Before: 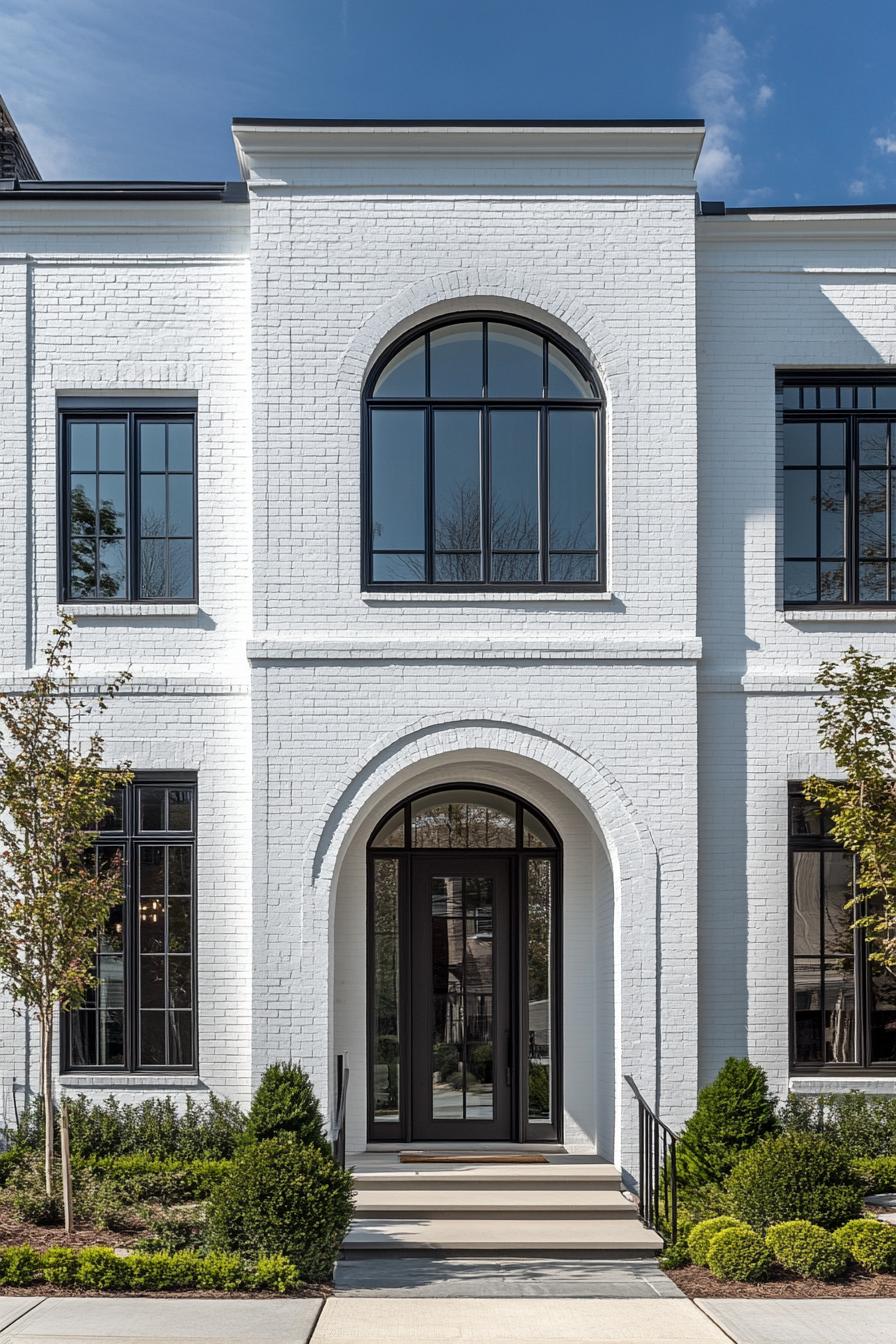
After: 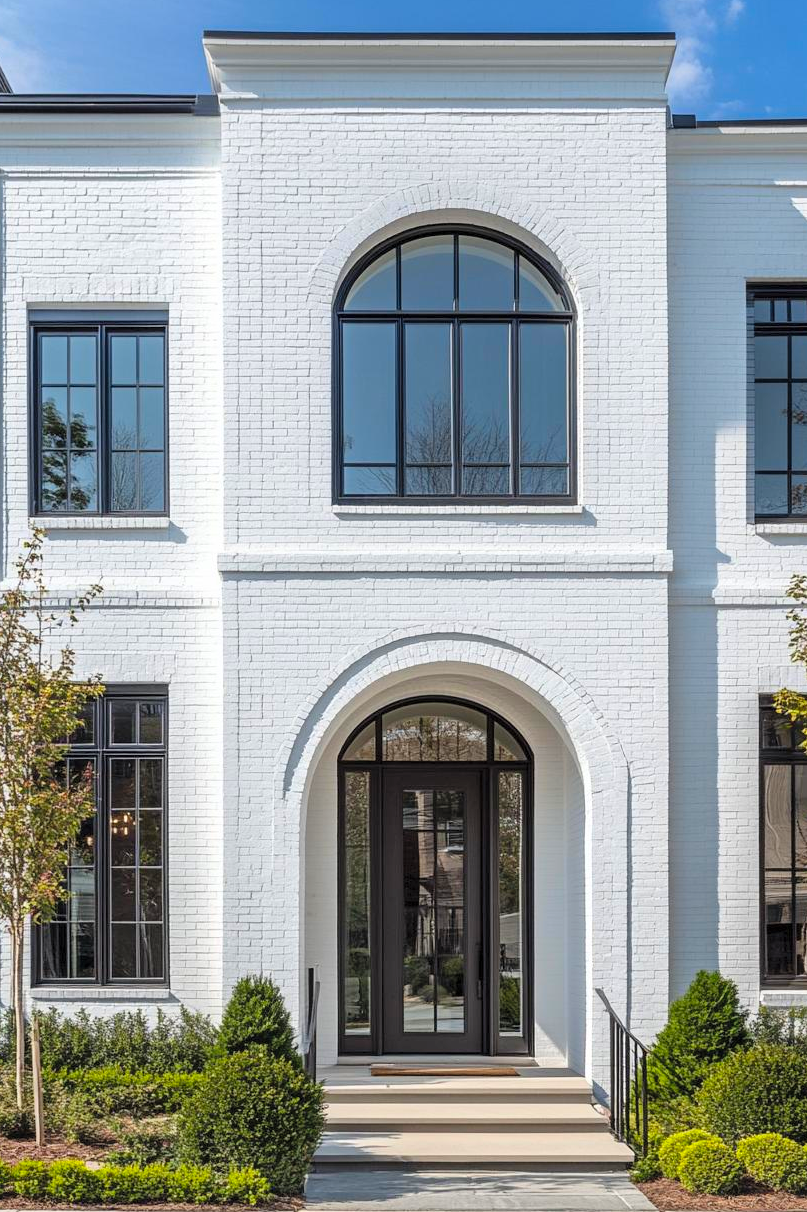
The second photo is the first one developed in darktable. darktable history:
crop: left 3.336%, top 6.506%, right 6.536%, bottom 3.246%
contrast brightness saturation: contrast 0.066, brightness 0.174, saturation 0.401
